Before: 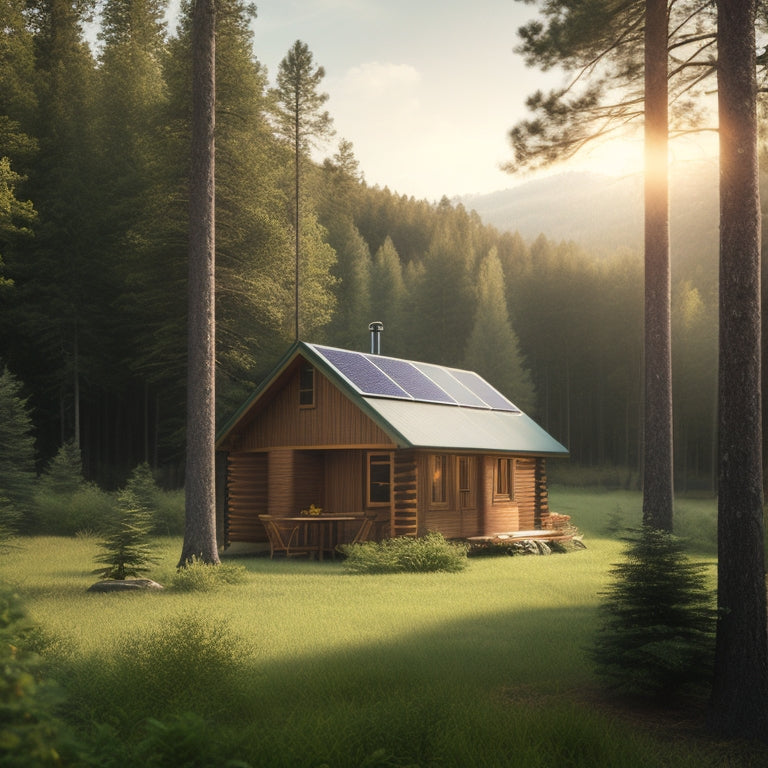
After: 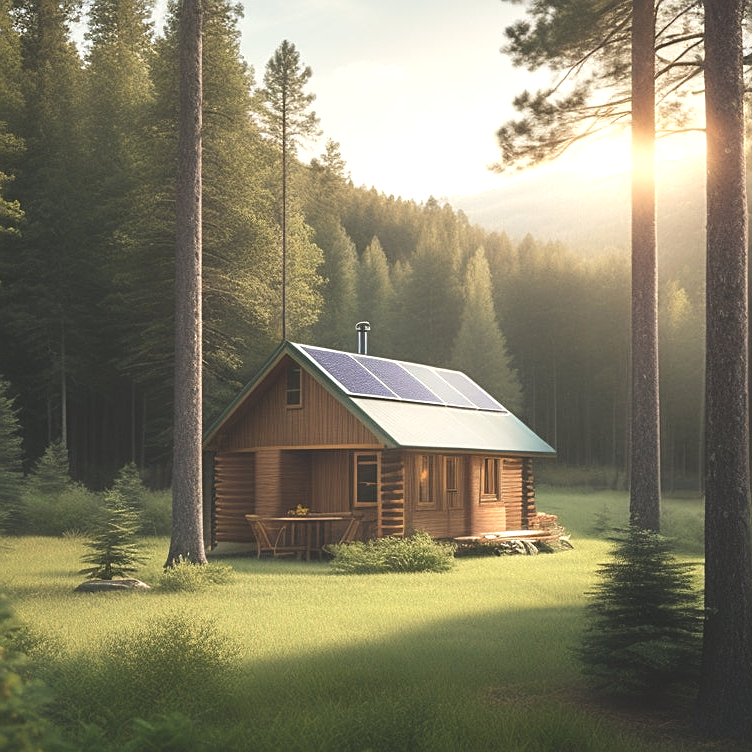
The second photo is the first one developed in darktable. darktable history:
exposure: black level correction 0, exposure 0.6 EV, compensate exposure bias true, compensate highlight preservation false
crop: left 1.743%, right 0.268%, bottom 2.011%
color balance: lift [1.01, 1, 1, 1], gamma [1.097, 1, 1, 1], gain [0.85, 1, 1, 1]
local contrast: mode bilateral grid, contrast 15, coarseness 36, detail 105%, midtone range 0.2
tone equalizer: on, module defaults
sharpen: on, module defaults
white balance: emerald 1
